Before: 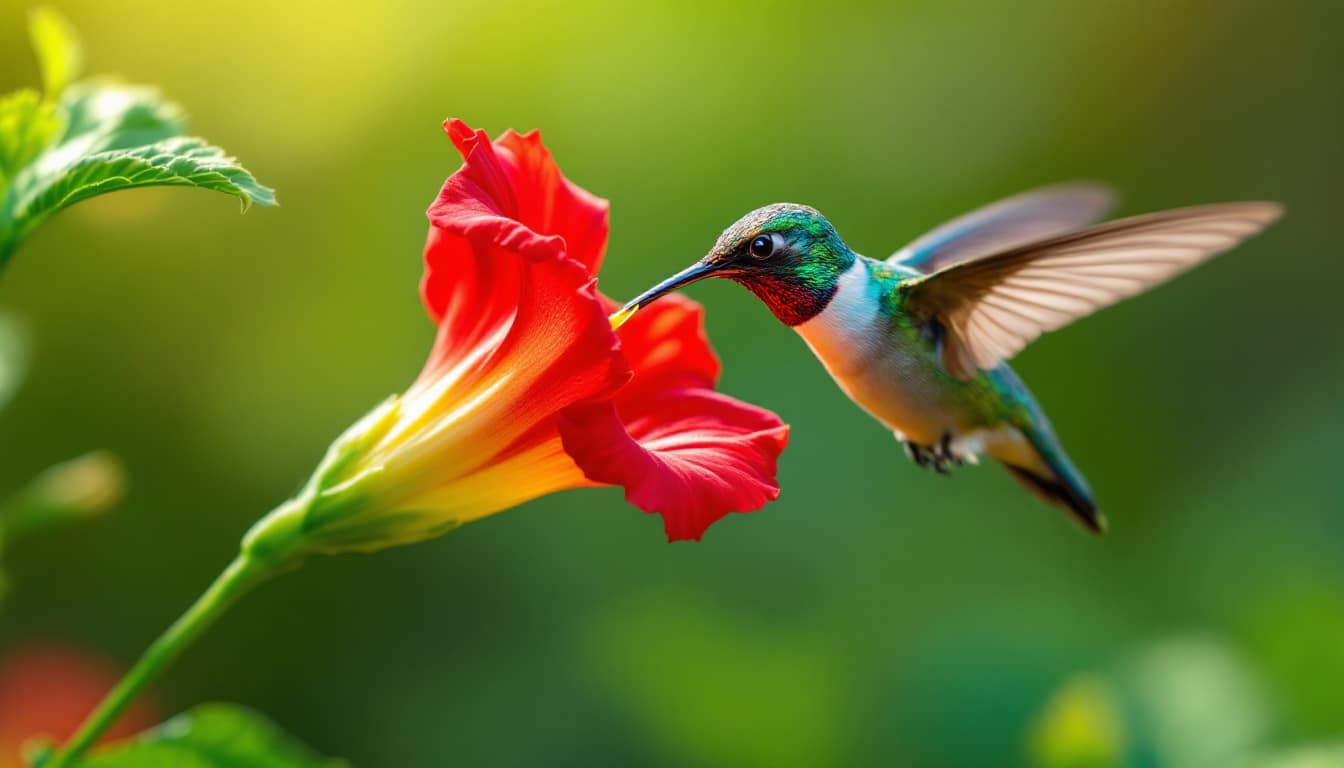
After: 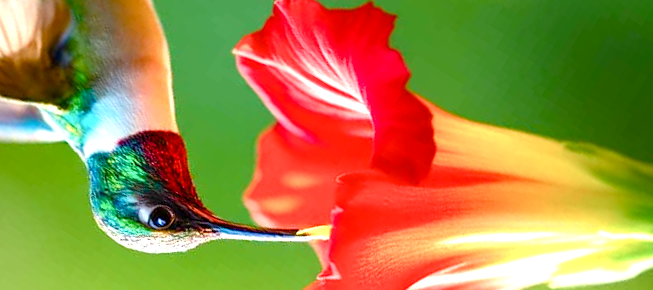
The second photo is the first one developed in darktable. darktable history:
crop and rotate: angle 147.99°, left 9.153%, top 15.638%, right 4.535%, bottom 17.138%
exposure: black level correction 0.001, exposure 0.955 EV, compensate highlight preservation false
color zones: curves: ch0 [(0, 0.5) (0.143, 0.5) (0.286, 0.456) (0.429, 0.5) (0.571, 0.5) (0.714, 0.5) (0.857, 0.5) (1, 0.5)]; ch1 [(0, 0.5) (0.143, 0.5) (0.286, 0.422) (0.429, 0.5) (0.571, 0.5) (0.714, 0.5) (0.857, 0.5) (1, 0.5)], mix -122.3%
color balance rgb: linear chroma grading › global chroma 9.691%, perceptual saturation grading › global saturation 20%, perceptual saturation grading › highlights -50.273%, perceptual saturation grading › shadows 30.12%, global vibrance 20%
